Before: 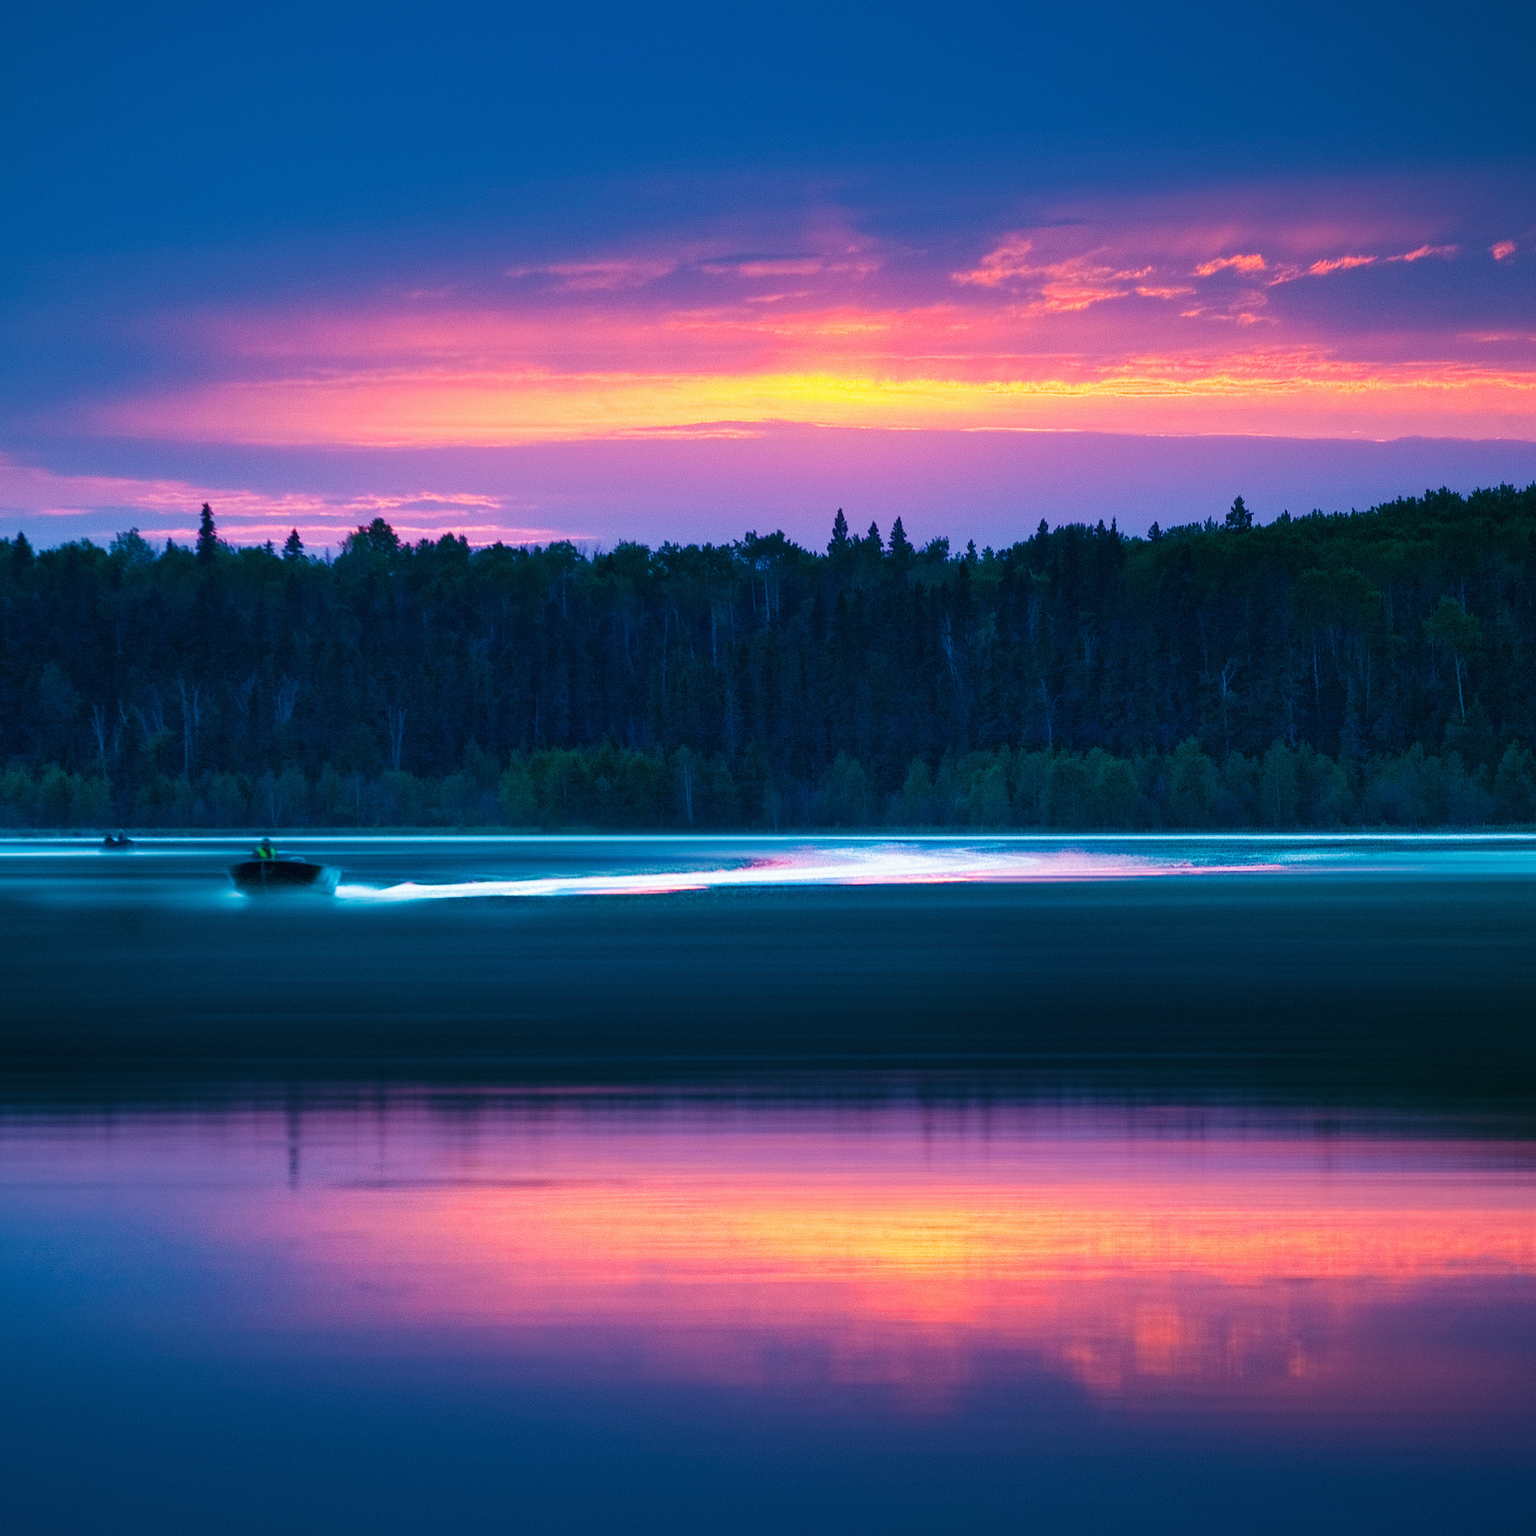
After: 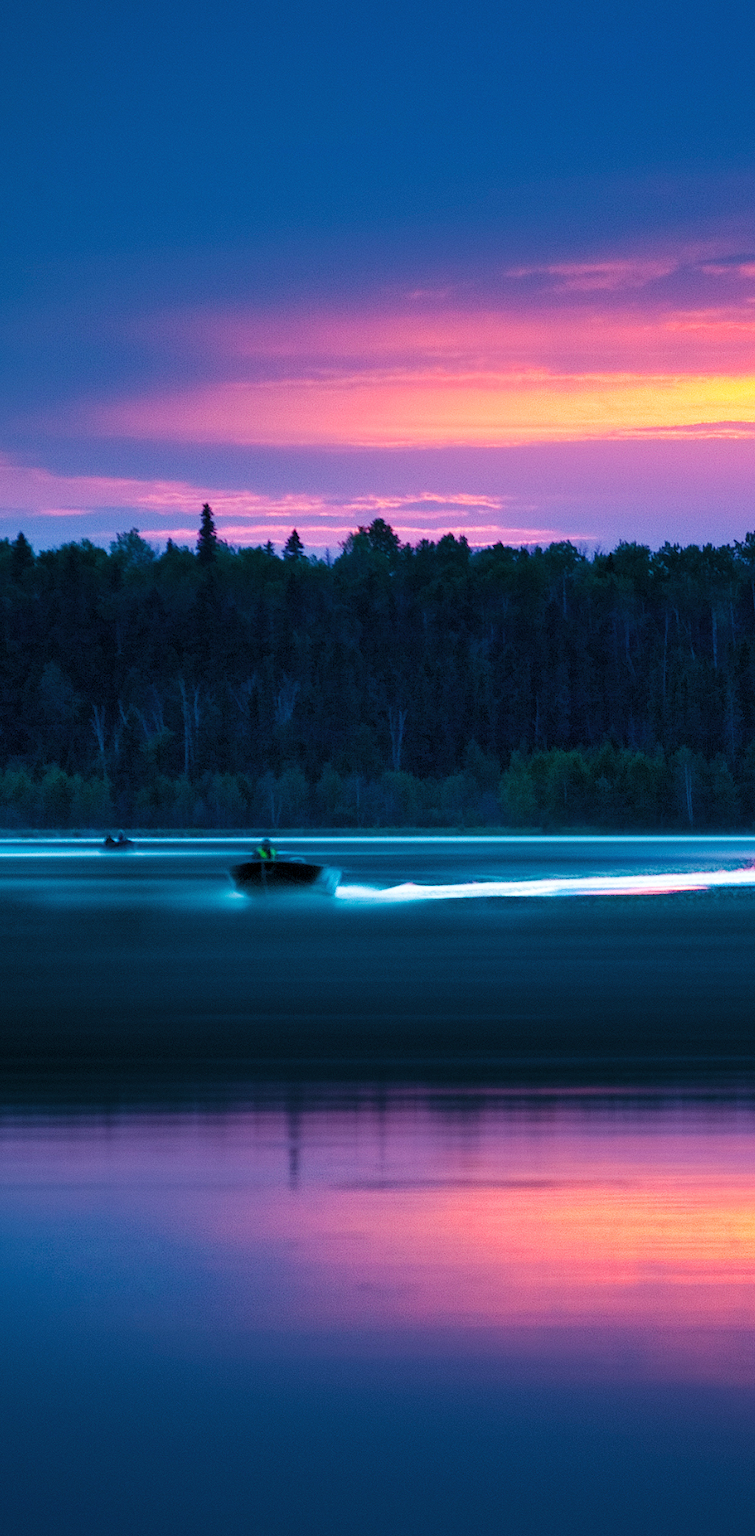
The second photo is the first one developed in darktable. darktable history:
white balance: emerald 1
crop and rotate: left 0%, top 0%, right 50.845%
levels: levels [0.026, 0.507, 0.987]
